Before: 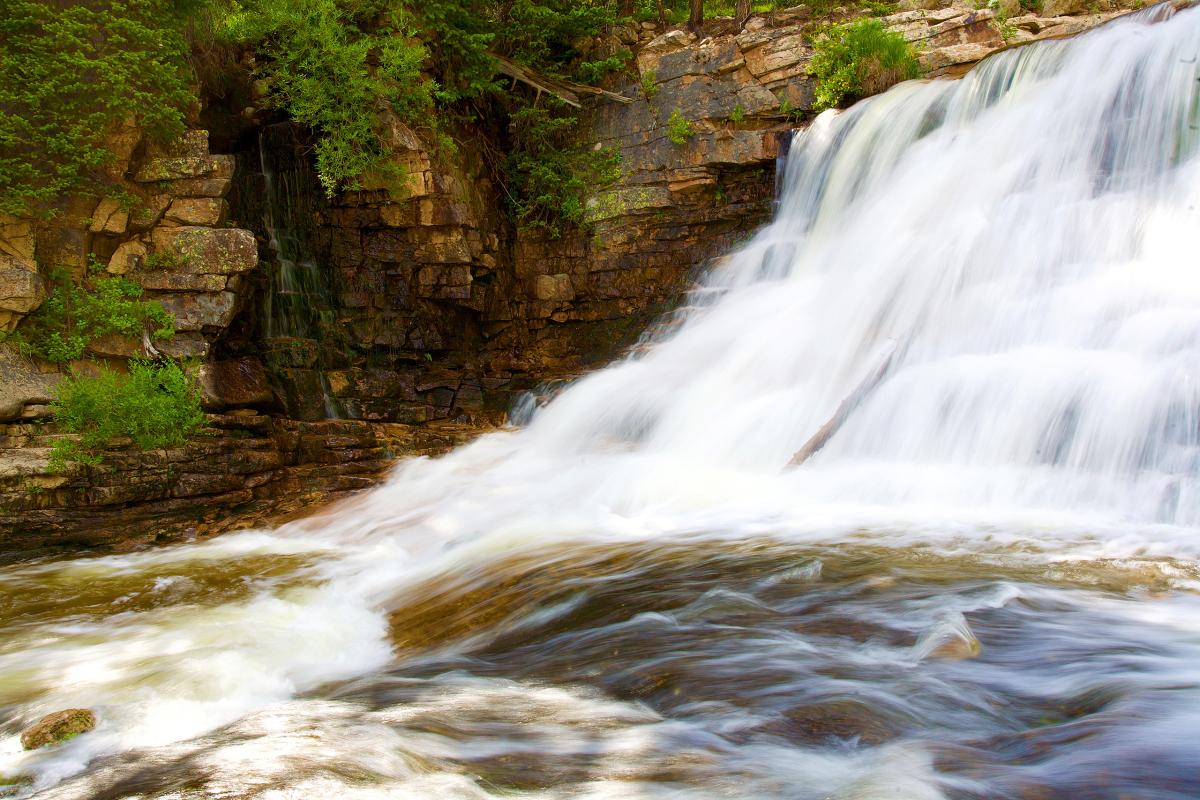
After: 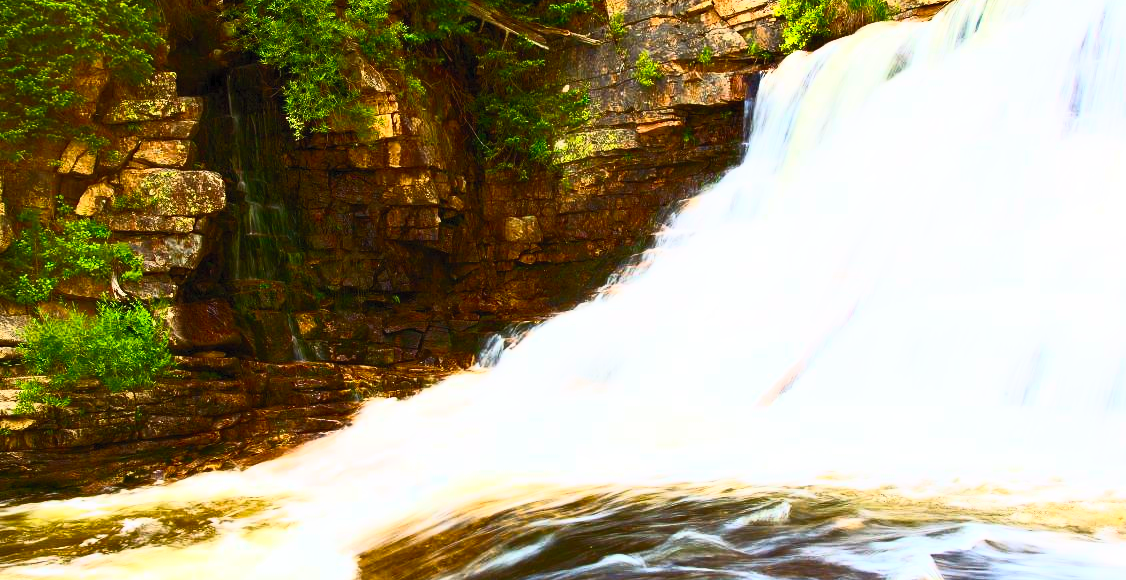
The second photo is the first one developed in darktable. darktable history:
contrast brightness saturation: contrast 0.83, brightness 0.59, saturation 0.59
crop: left 2.737%, top 7.287%, right 3.421%, bottom 20.179%
tone equalizer: on, module defaults
